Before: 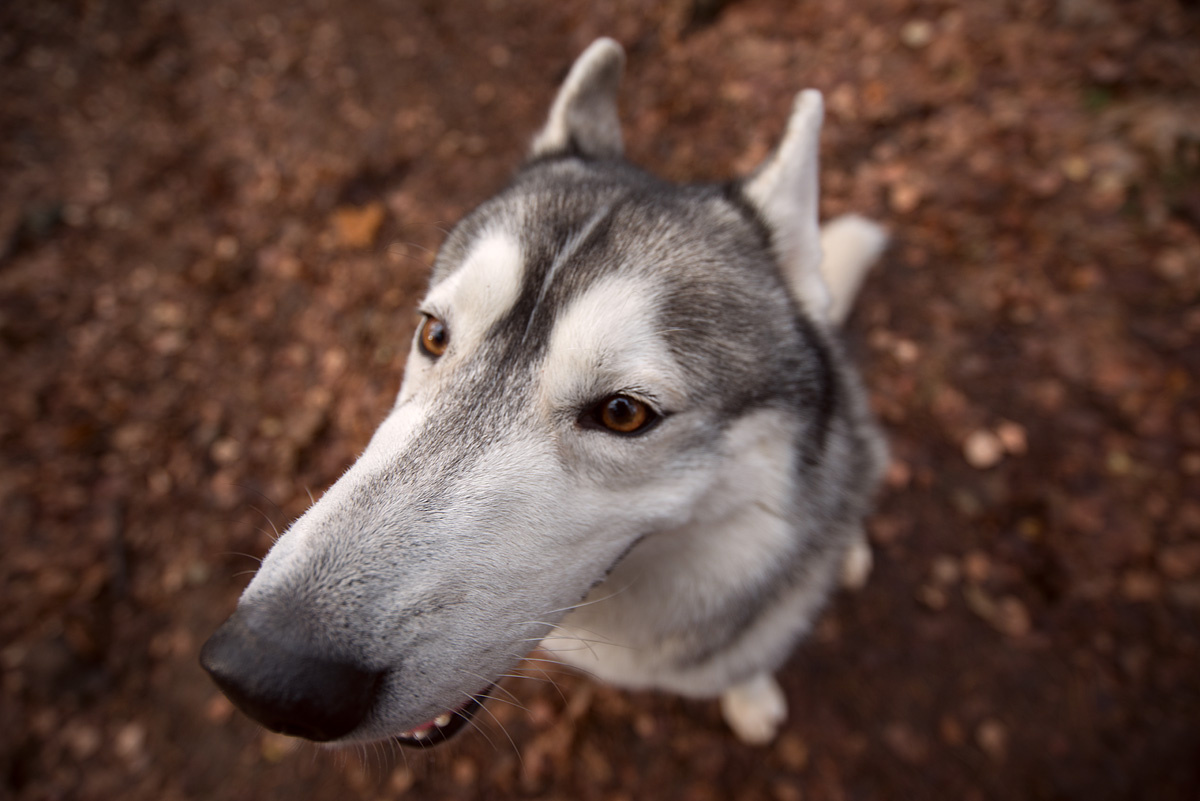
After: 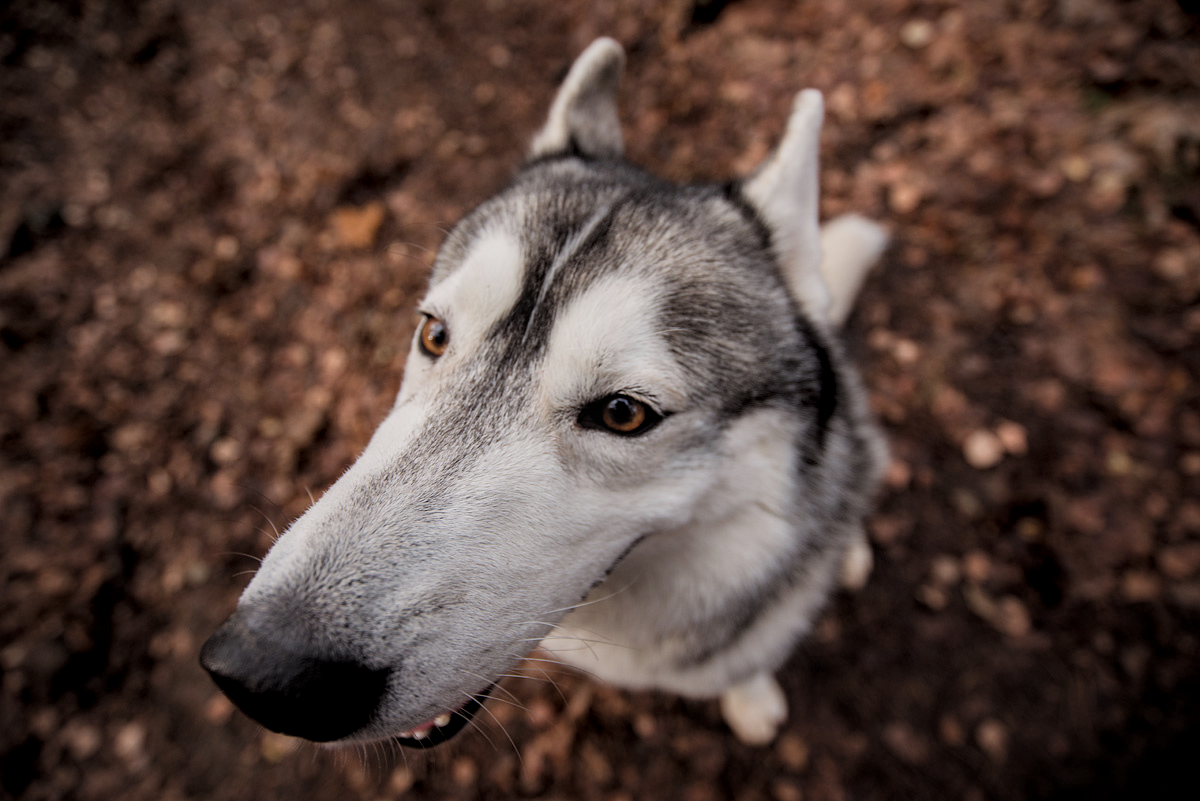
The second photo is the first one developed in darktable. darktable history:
filmic rgb: black relative exposure -6.64 EV, white relative exposure 4.56 EV, threshold 5.96 EV, hardness 3.27, color science v4 (2020), enable highlight reconstruction true
local contrast: detail 130%
